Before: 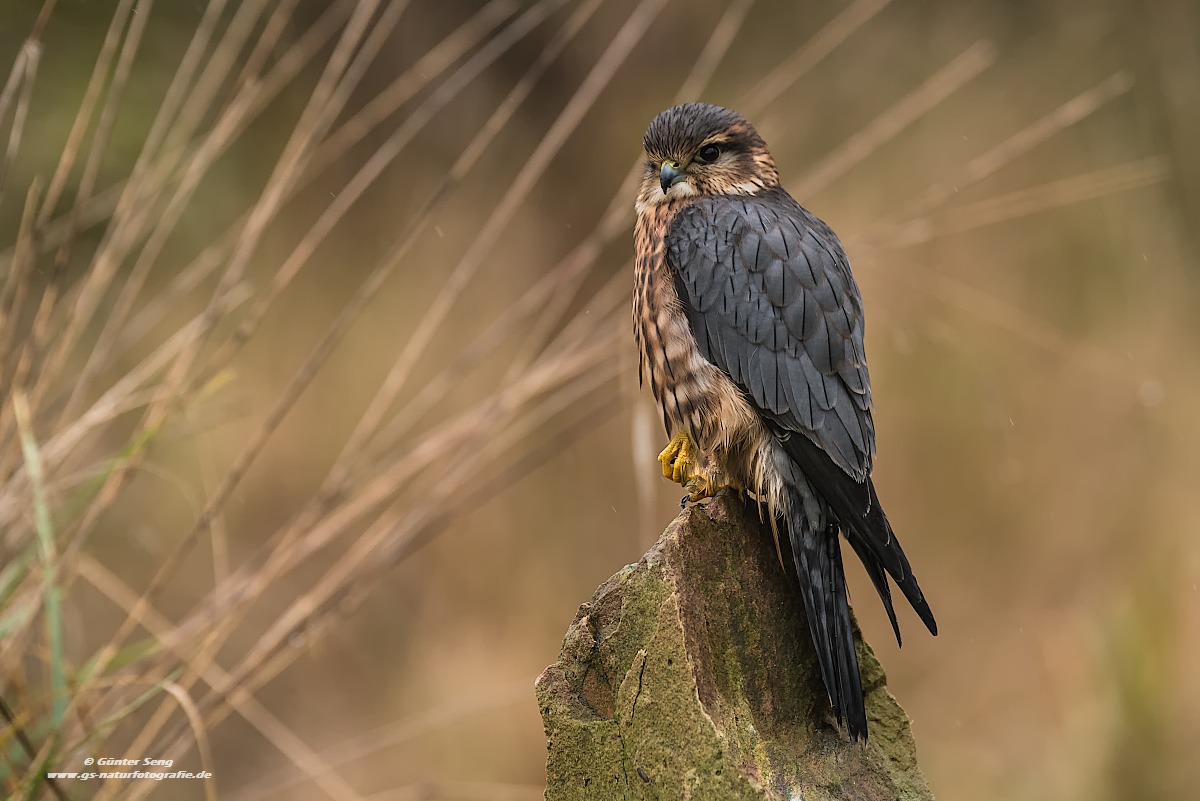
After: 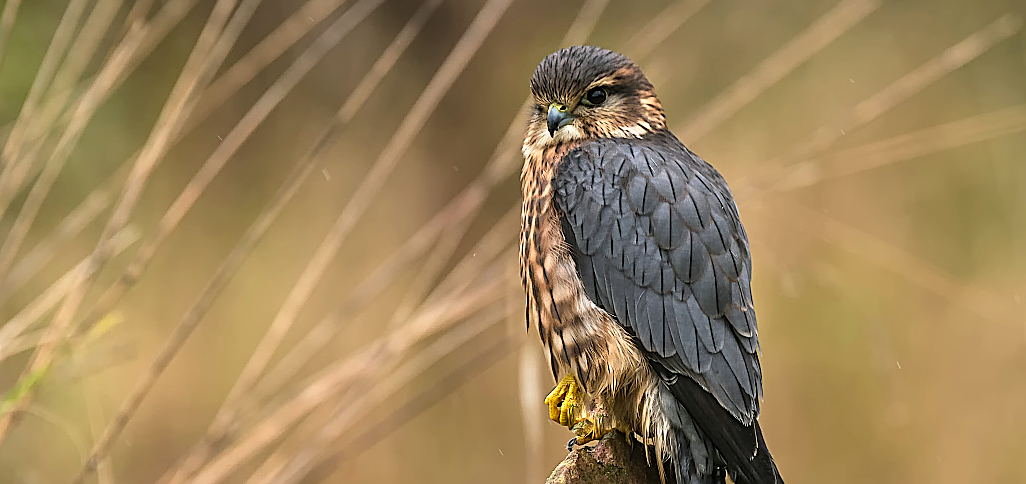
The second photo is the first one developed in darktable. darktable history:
crop and rotate: left 9.433%, top 7.185%, right 5.013%, bottom 32.294%
exposure: black level correction 0.001, exposure 0.498 EV, compensate highlight preservation false
sharpen: on, module defaults
color calibration: output R [0.948, 0.091, -0.04, 0], output G [-0.3, 1.384, -0.085, 0], output B [-0.108, 0.061, 1.08, 0], illuminant same as pipeline (D50), adaptation XYZ, x 0.346, y 0.357, temperature 5010.65 K
